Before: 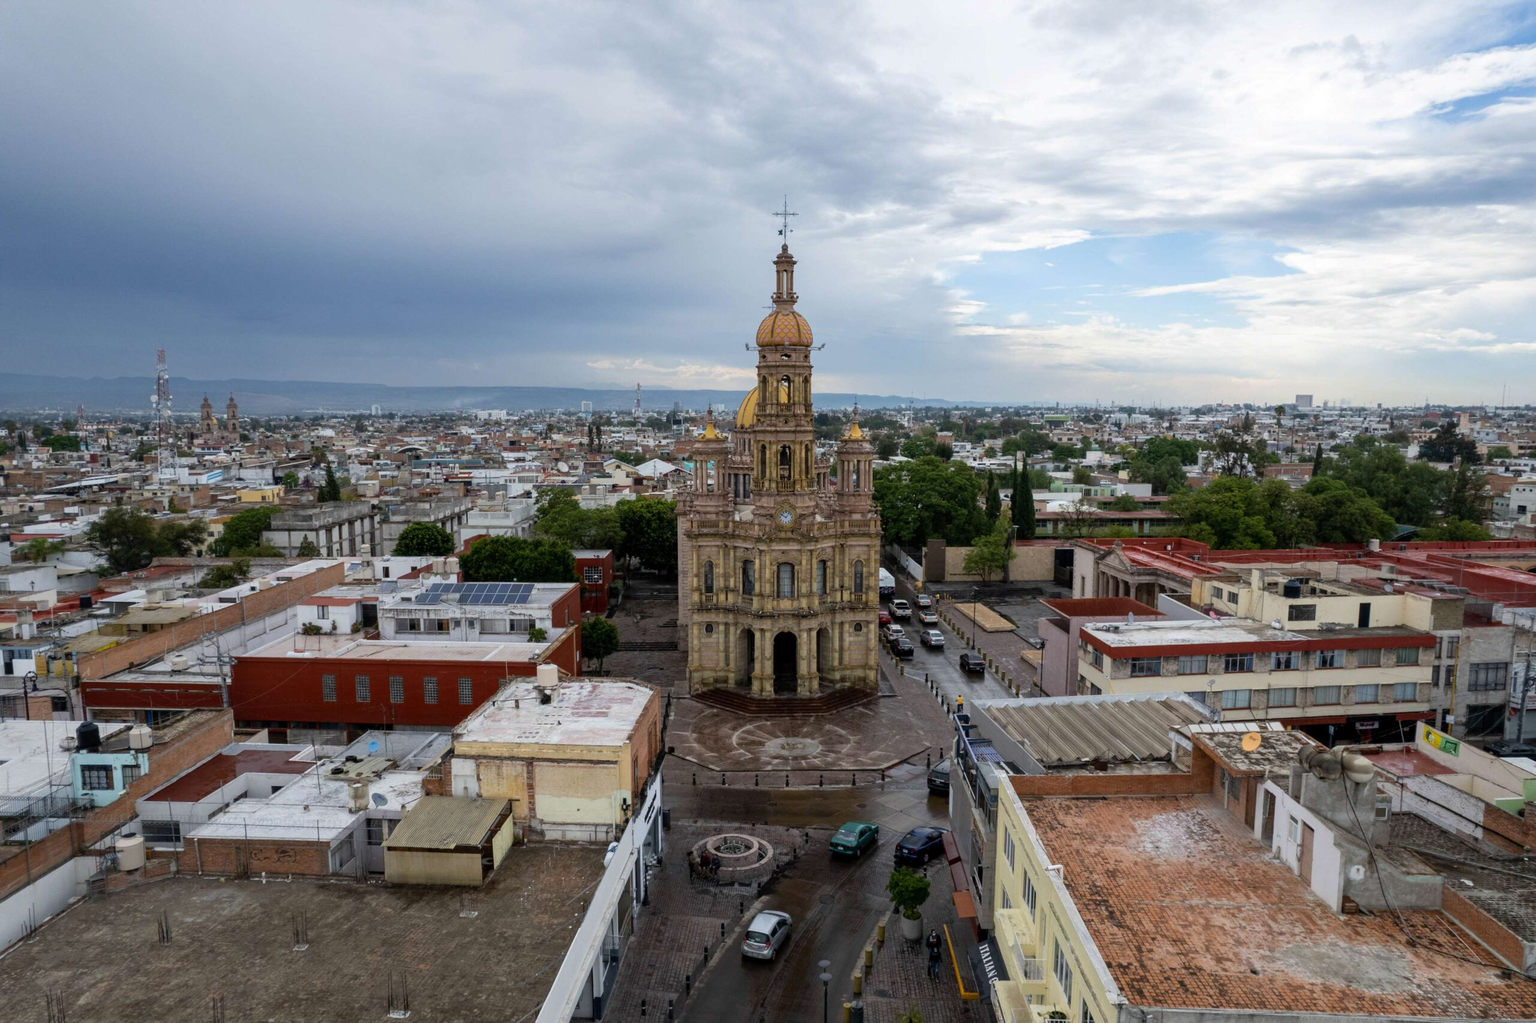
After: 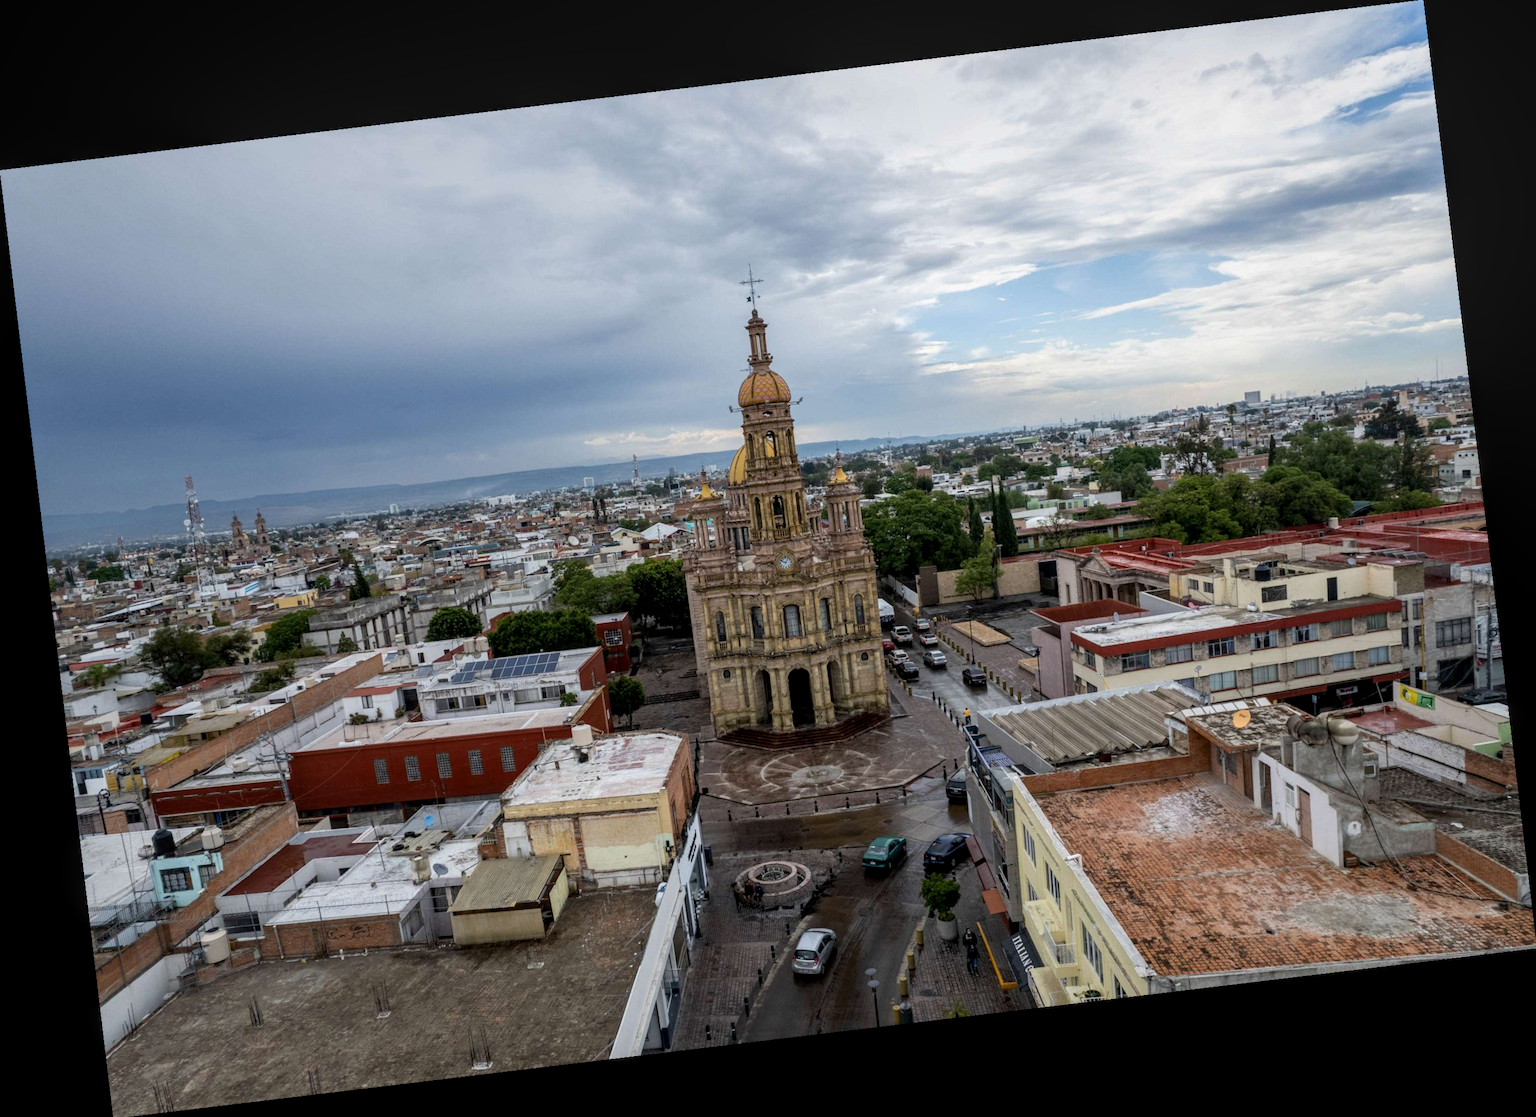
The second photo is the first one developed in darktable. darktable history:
rotate and perspective: rotation -6.83°, automatic cropping off
local contrast: on, module defaults
